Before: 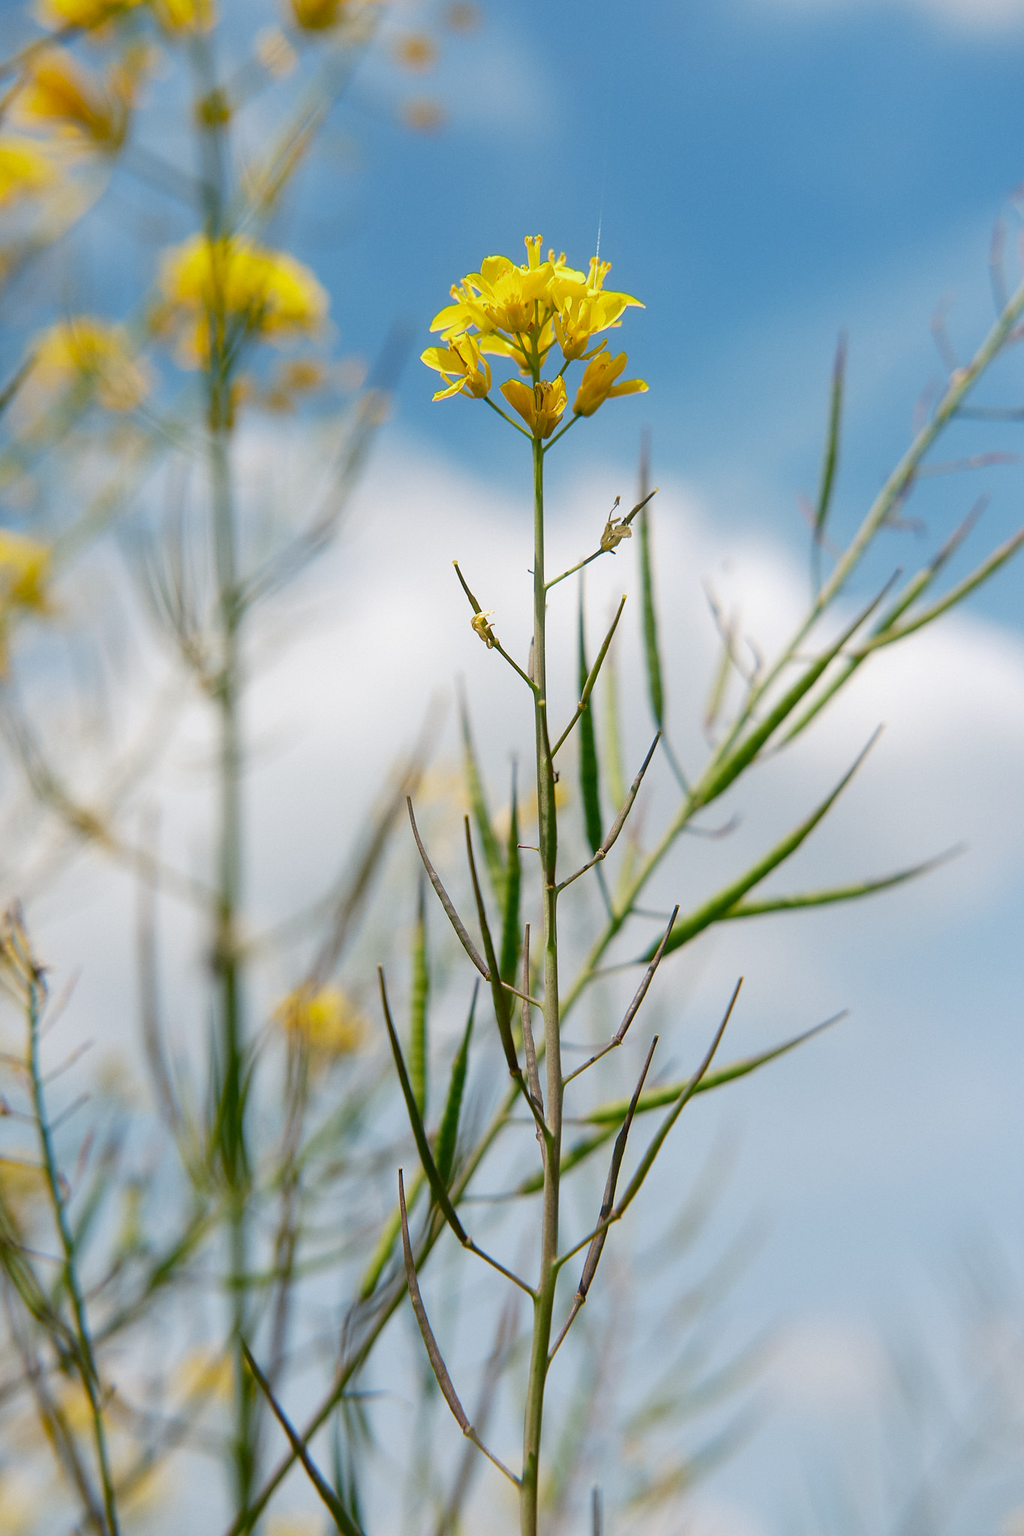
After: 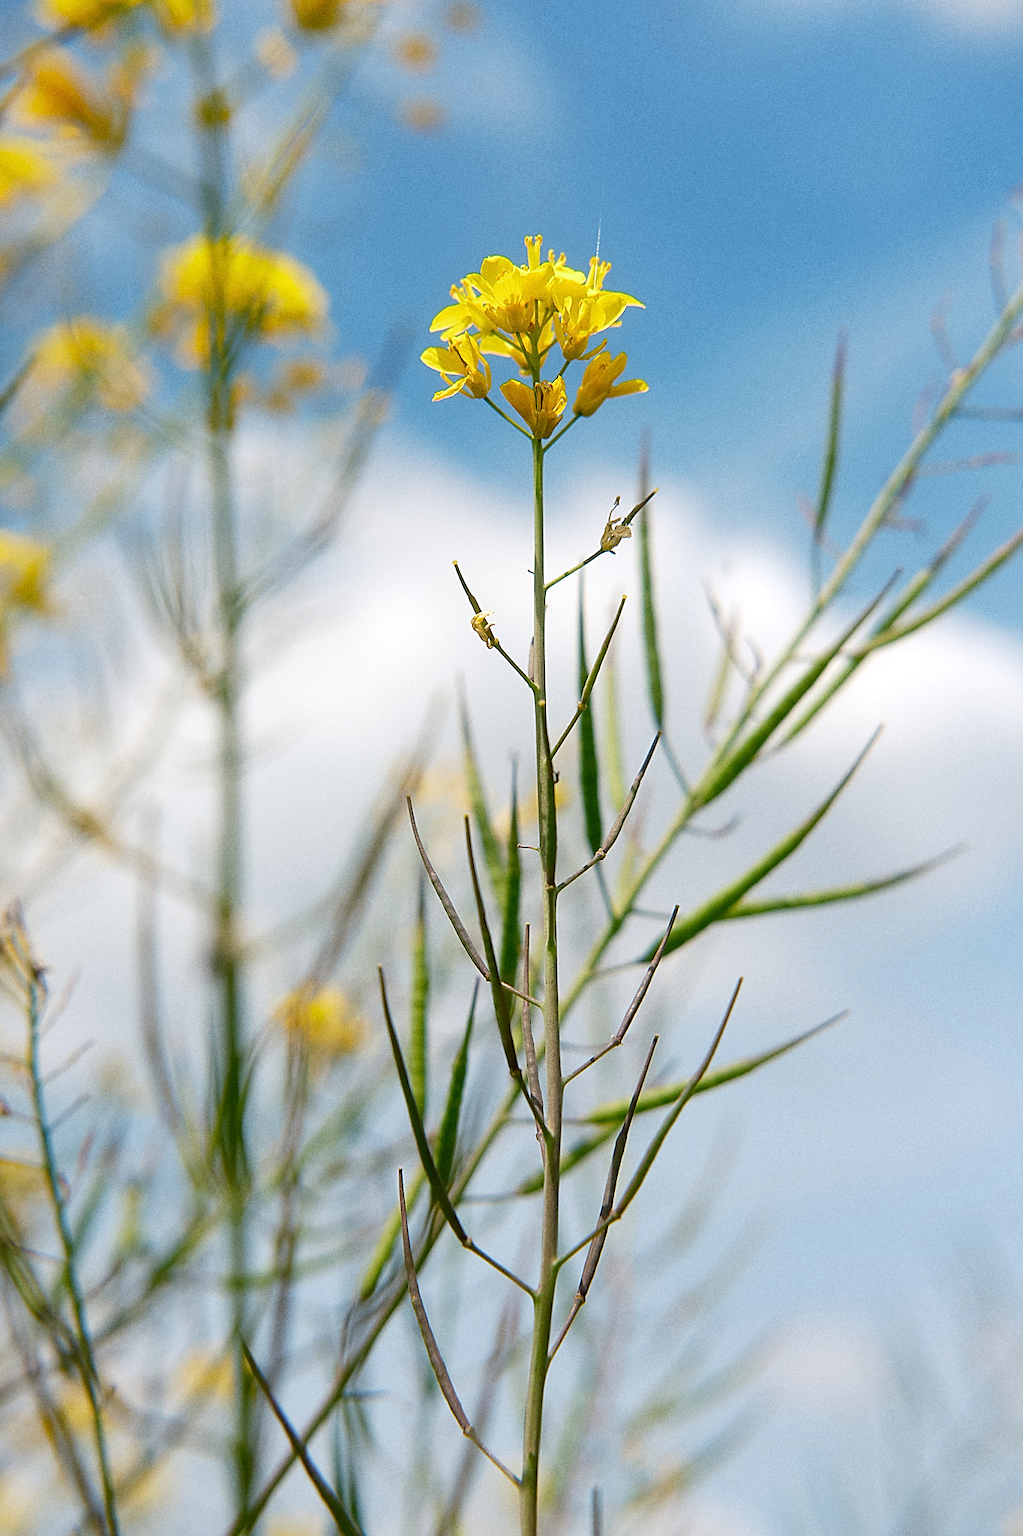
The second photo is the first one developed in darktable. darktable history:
exposure: exposure 0.2 EV, compensate highlight preservation false
grain: coarseness 0.09 ISO
sharpen: on, module defaults
